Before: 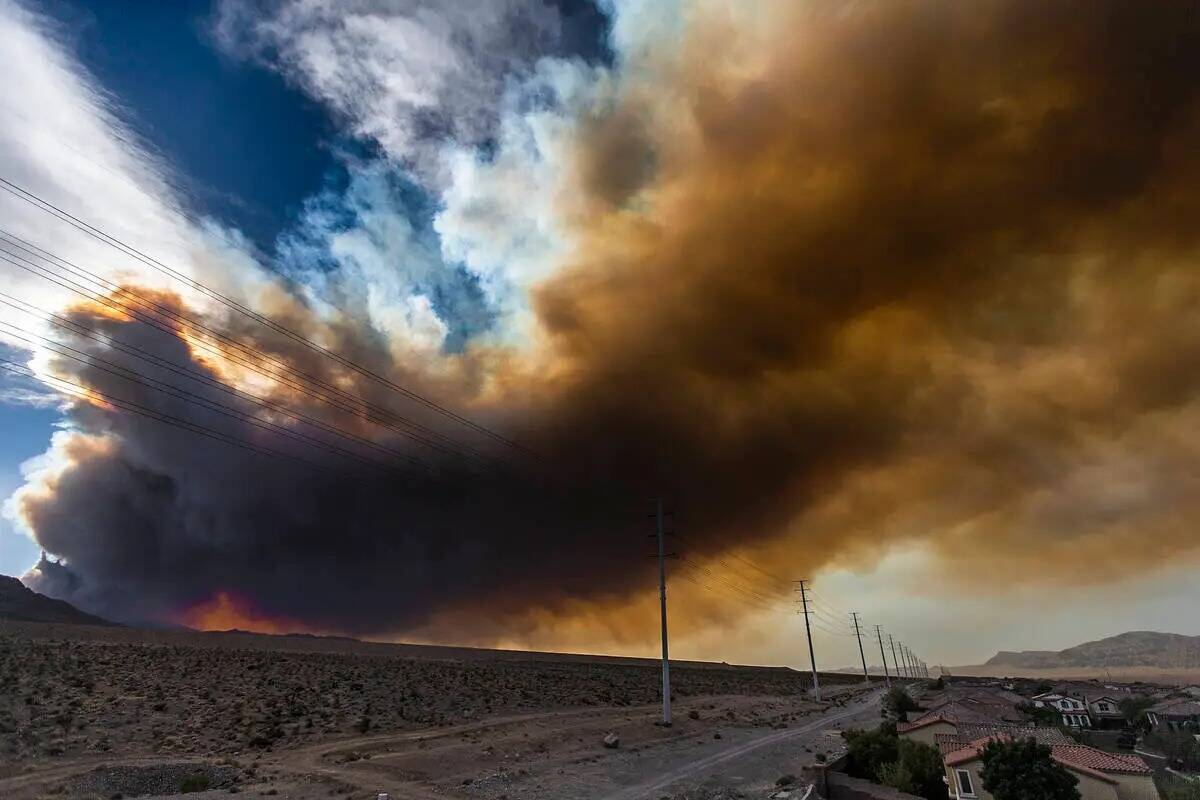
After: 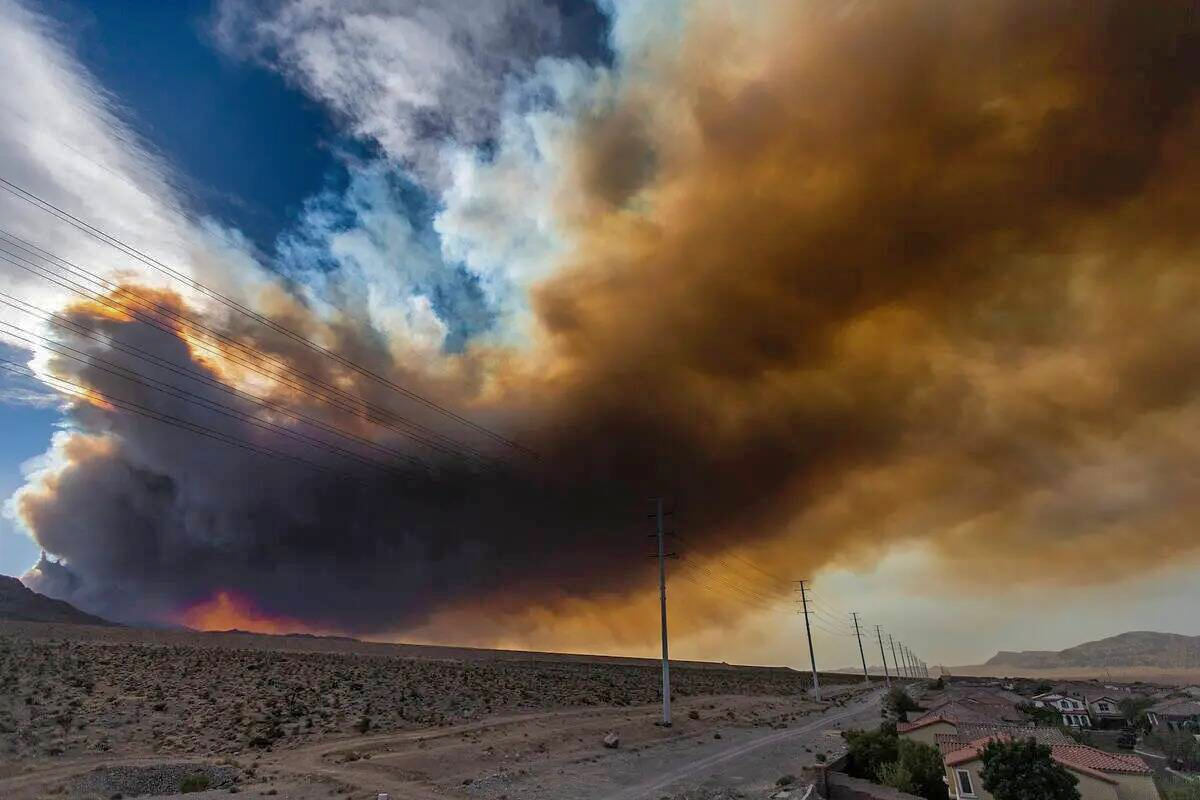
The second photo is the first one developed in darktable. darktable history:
shadows and highlights: highlights -59.74
